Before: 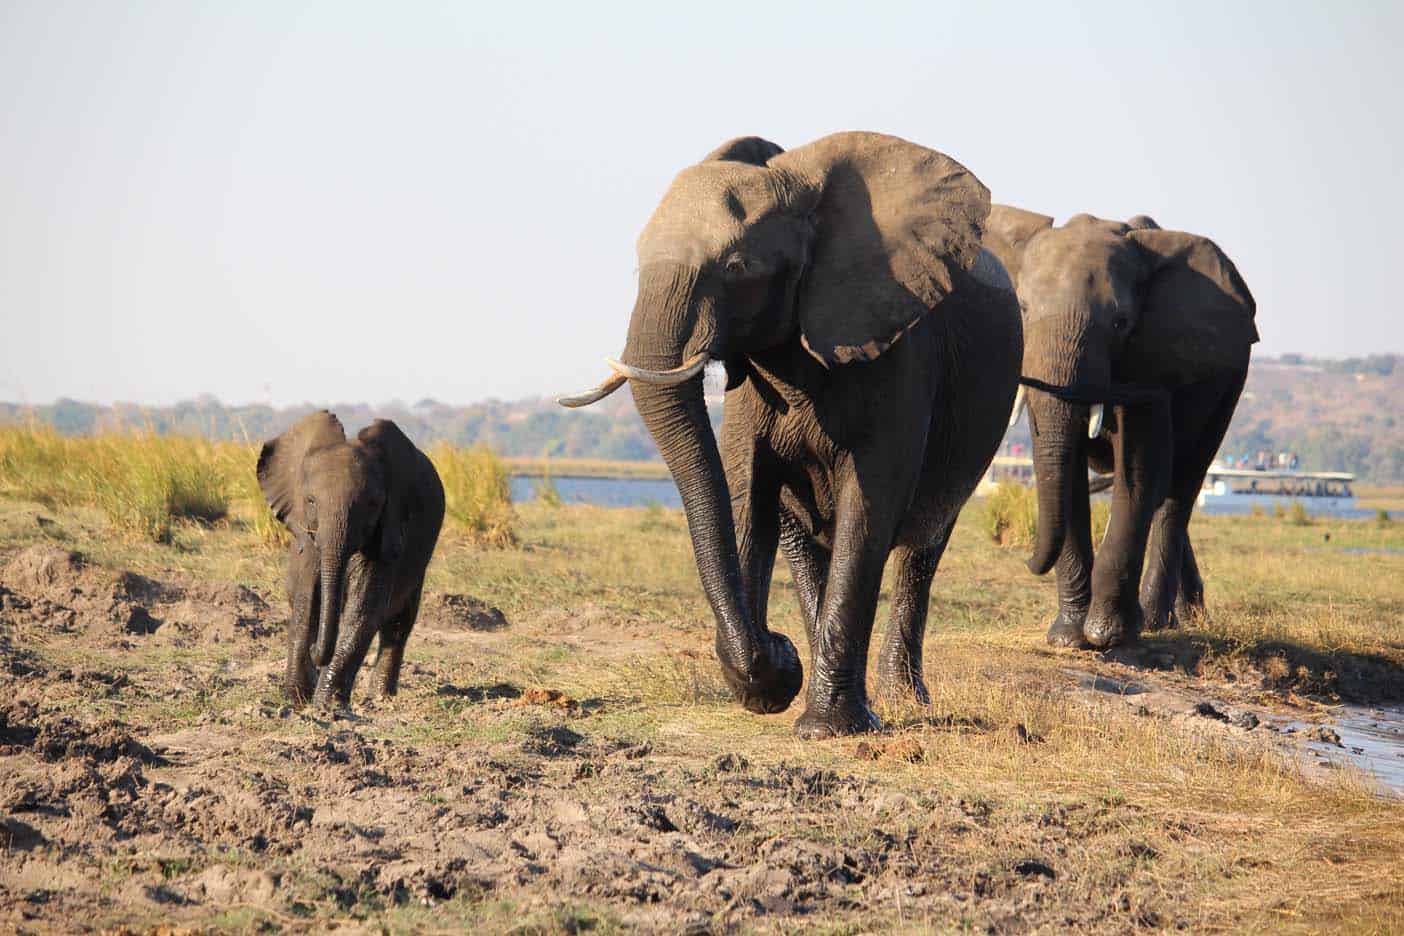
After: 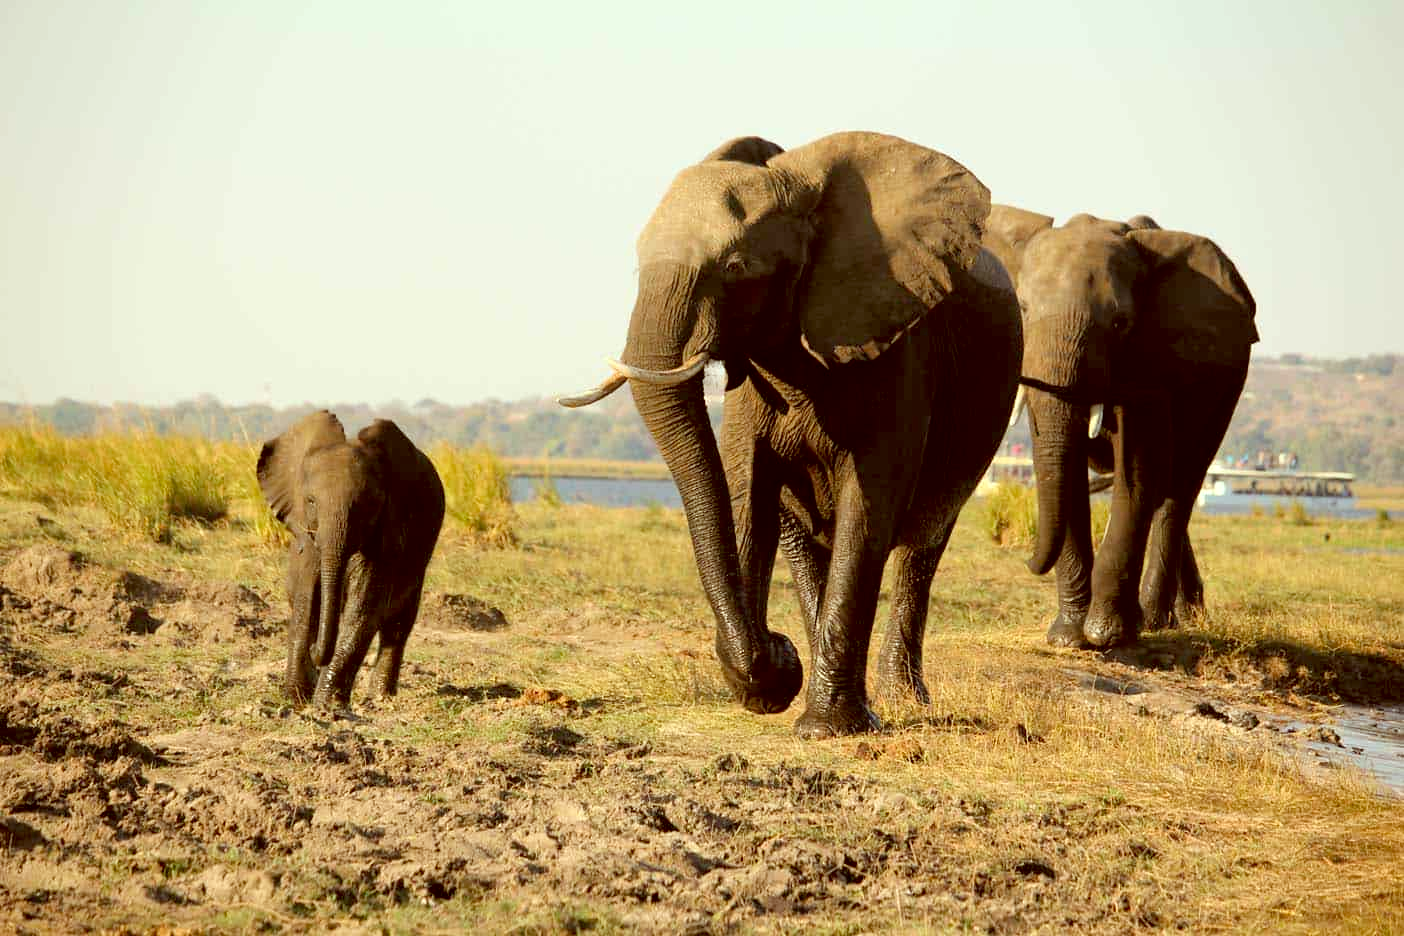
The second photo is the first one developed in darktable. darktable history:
exposure: black level correction 0.009, exposure 0.119 EV, compensate highlight preservation false
color correction: highlights a* -5.3, highlights b* 9.8, shadows a* 9.8, shadows b* 24.26
